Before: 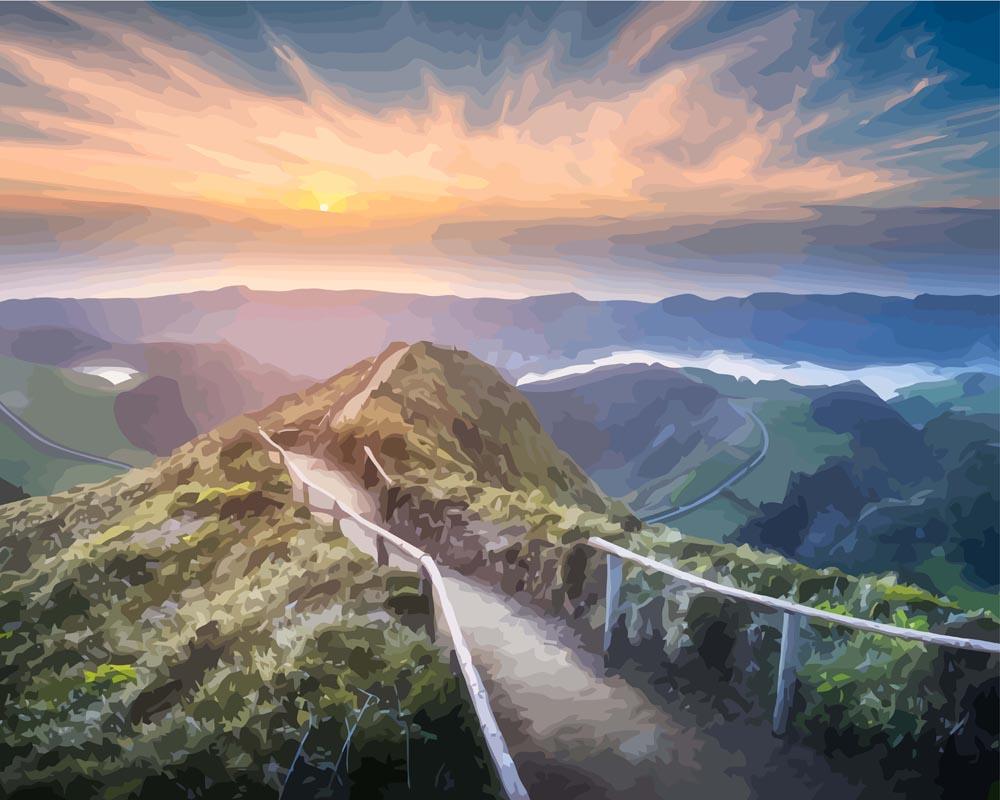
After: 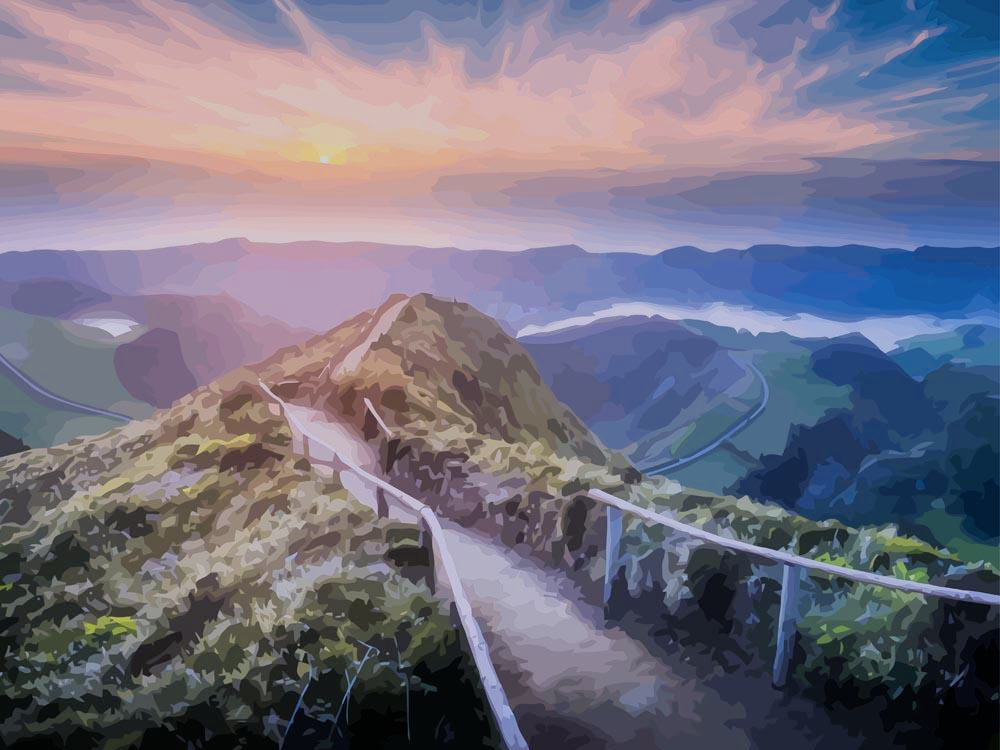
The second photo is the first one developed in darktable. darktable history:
crop and rotate: top 6.25%
color calibration: output R [0.999, 0.026, -0.11, 0], output G [-0.019, 1.037, -0.099, 0], output B [0.022, -0.023, 0.902, 0], illuminant custom, x 0.367, y 0.392, temperature 4437.75 K, clip negative RGB from gamut false
contrast brightness saturation: saturation -0.05
filmic rgb: black relative exposure -7.65 EV, white relative exposure 4.56 EV, hardness 3.61, contrast 1.05
